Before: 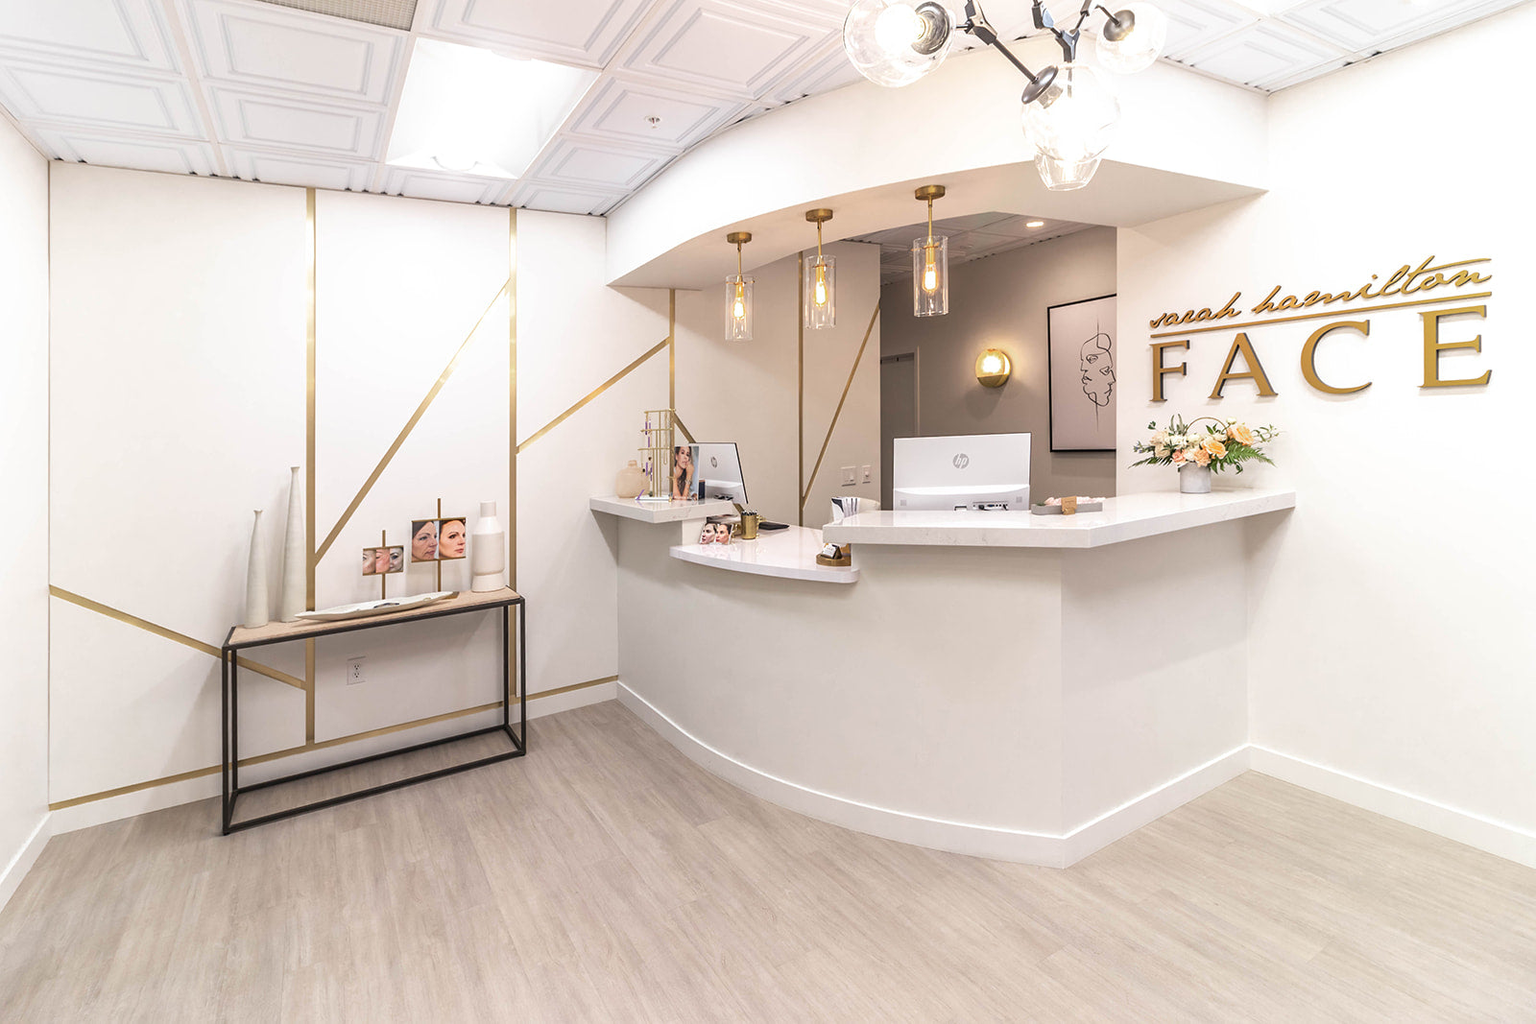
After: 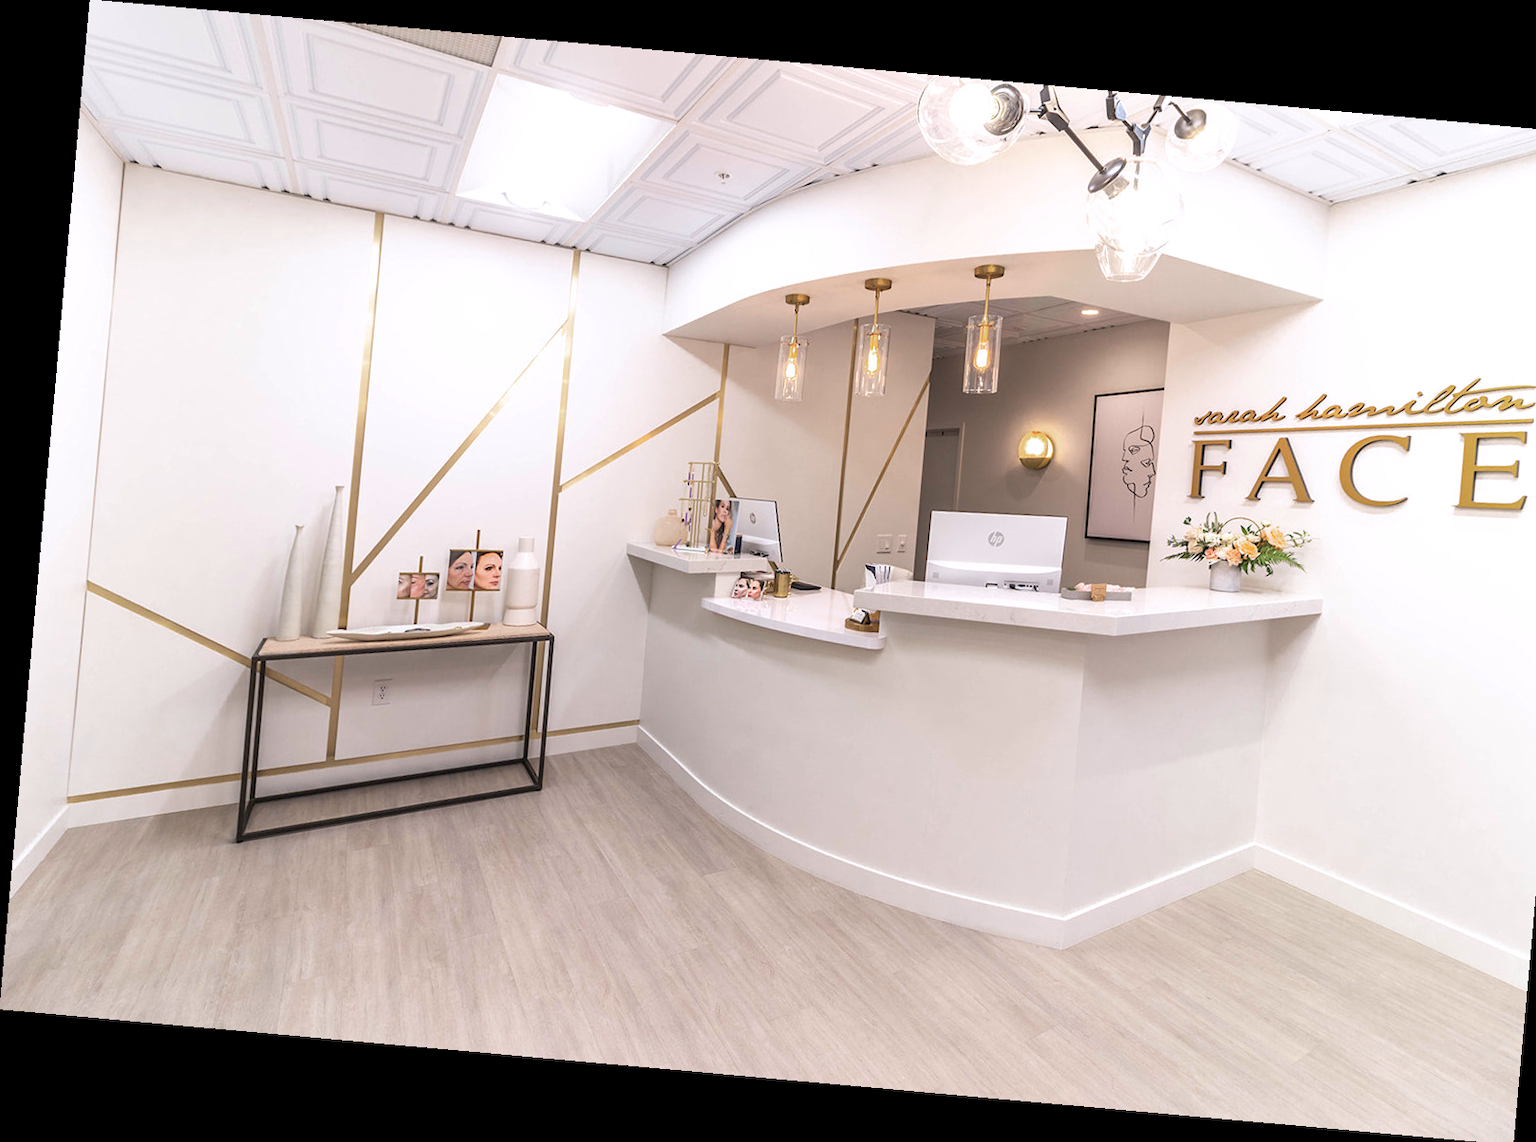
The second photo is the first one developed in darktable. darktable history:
white balance: red 1.009, blue 1.027
crop: right 4.126%, bottom 0.031%
rotate and perspective: rotation 5.12°, automatic cropping off
